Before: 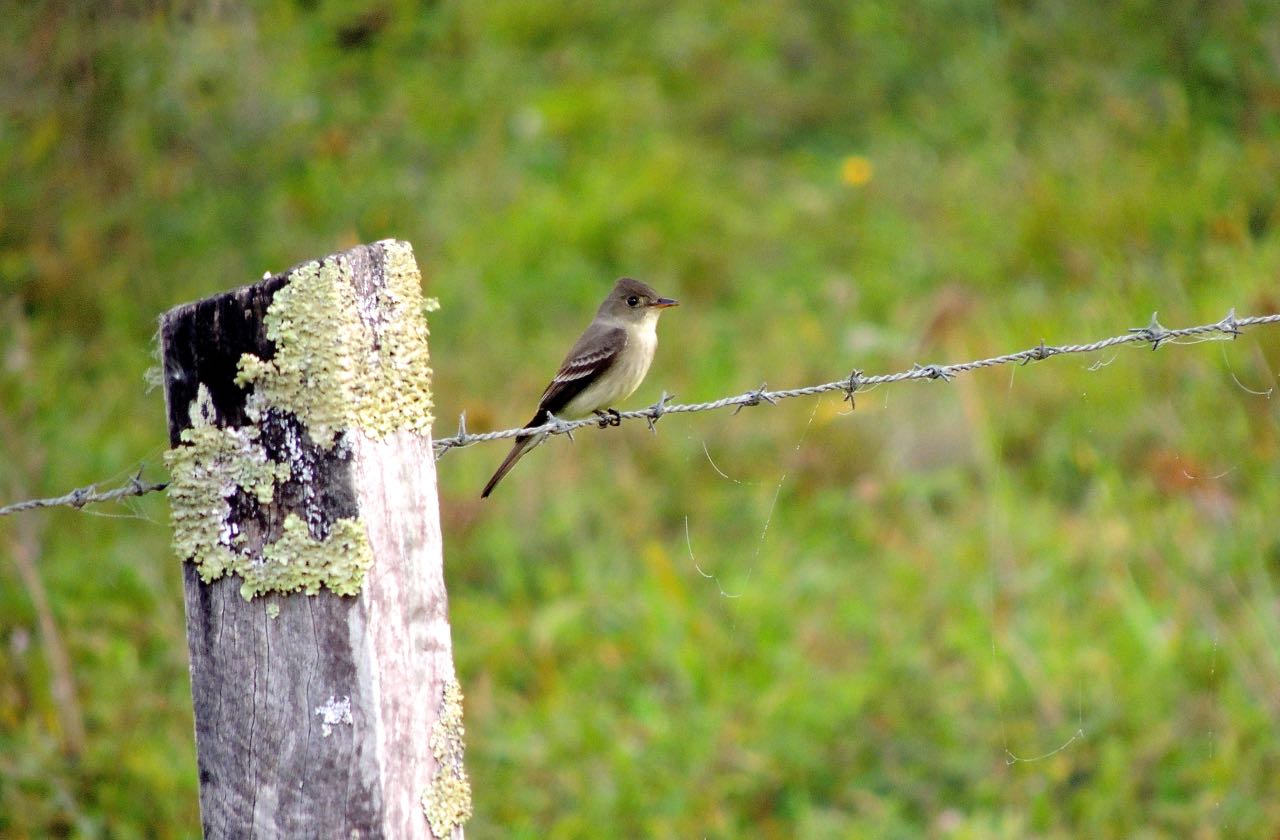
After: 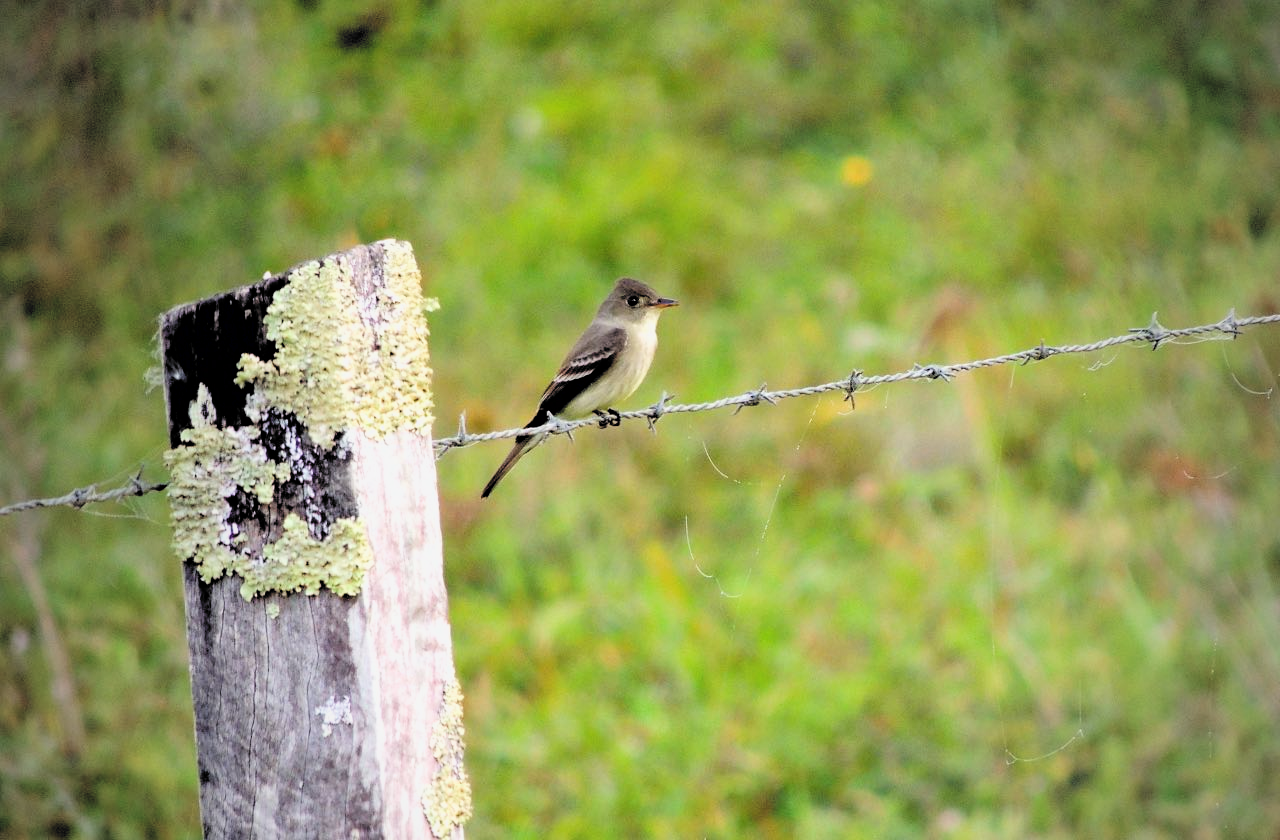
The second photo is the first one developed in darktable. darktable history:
filmic rgb: black relative exposure -5.05 EV, white relative exposure 3.52 EV, threshold 2.97 EV, hardness 3.16, contrast 1.189, highlights saturation mix -49.06%, color science v6 (2022), enable highlight reconstruction true
exposure: exposure 0.405 EV, compensate exposure bias true, compensate highlight preservation false
vignetting: fall-off start 72.72%, fall-off radius 107.98%, width/height ratio 0.736
